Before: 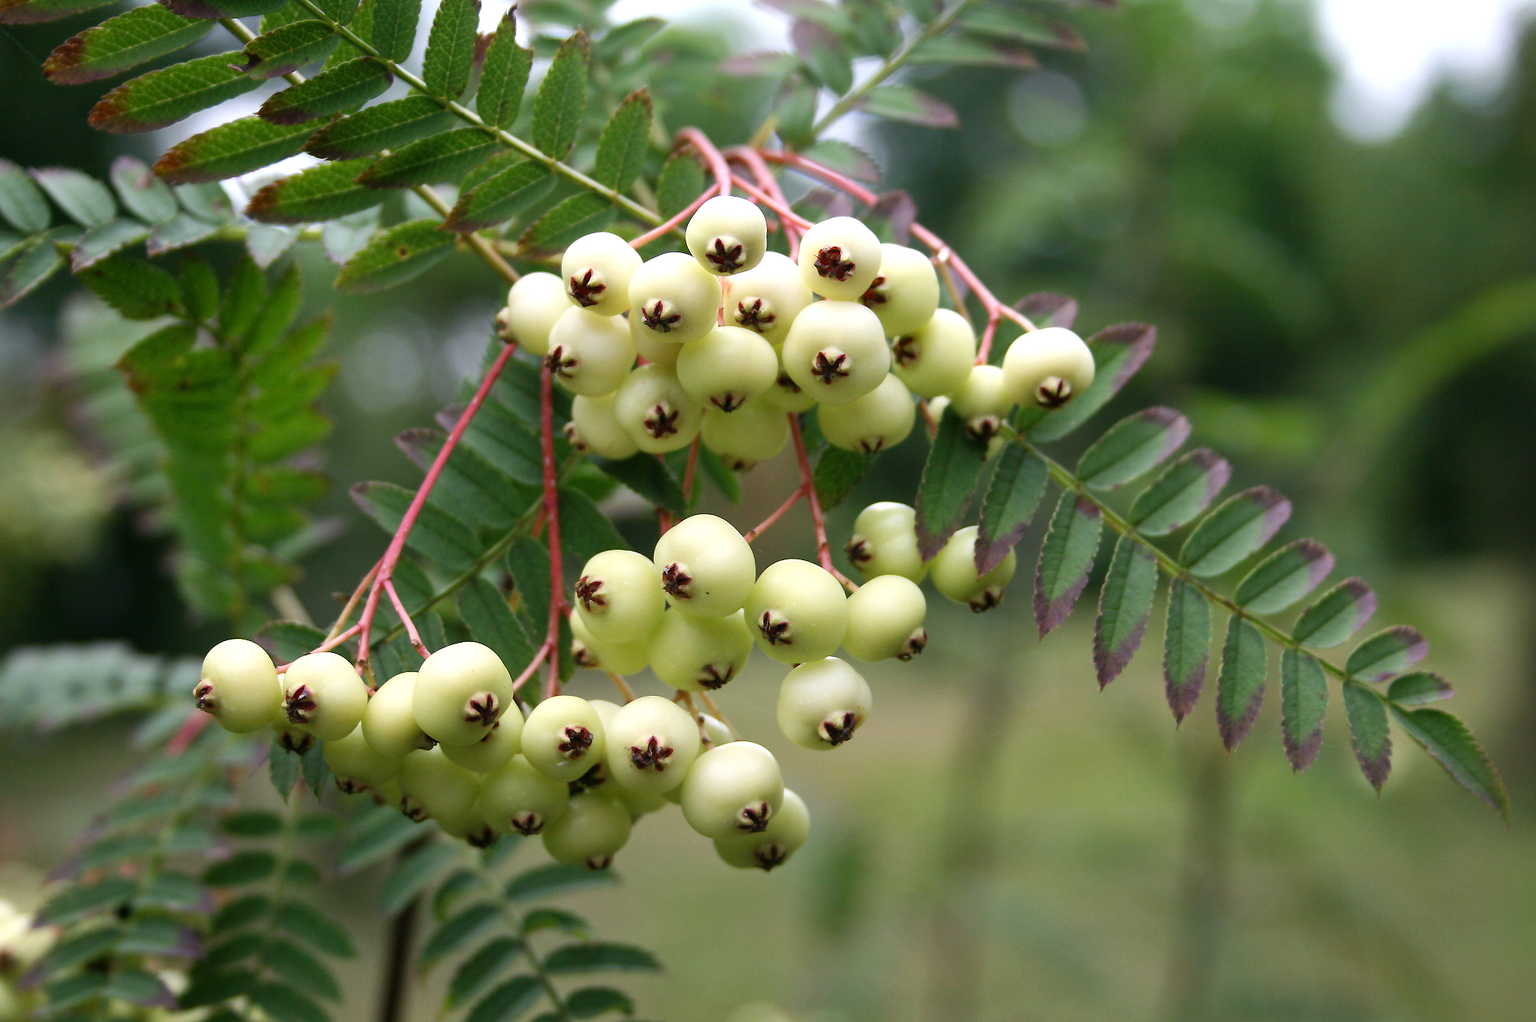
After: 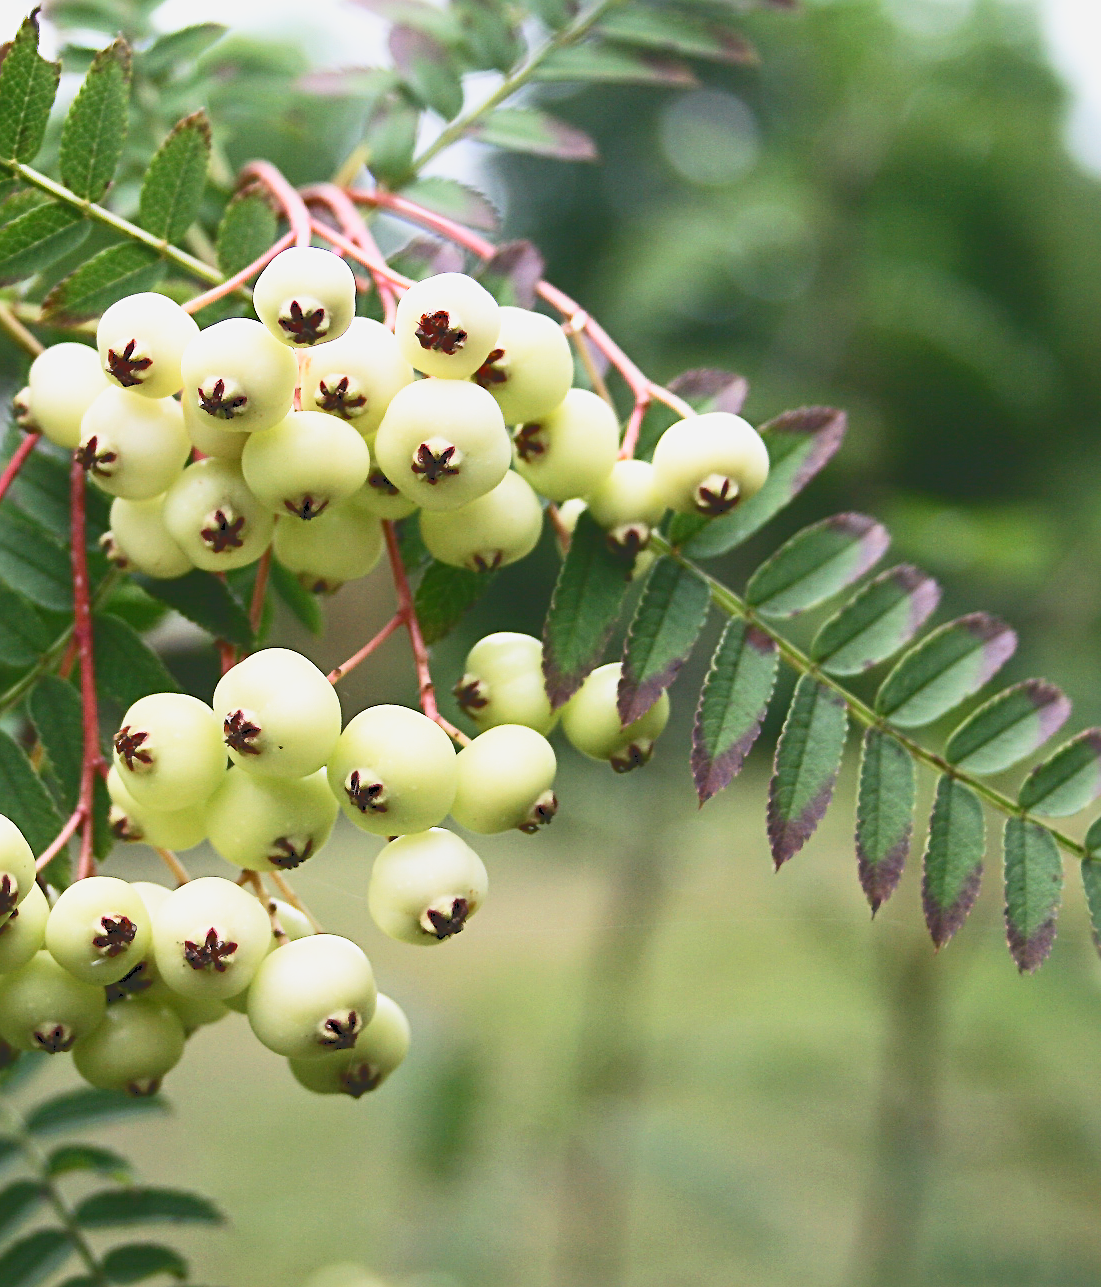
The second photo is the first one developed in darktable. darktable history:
crop: left 31.601%, top 0.01%, right 11.497%
sharpen: radius 3.091
exposure: exposure -0.154 EV, compensate exposure bias true, compensate highlight preservation false
base curve: curves: ch0 [(0, 0) (0.088, 0.125) (0.176, 0.251) (0.354, 0.501) (0.613, 0.749) (1, 0.877)], preserve colors none
tone curve: curves: ch0 [(0, 0) (0.003, 0.169) (0.011, 0.173) (0.025, 0.177) (0.044, 0.184) (0.069, 0.191) (0.1, 0.199) (0.136, 0.206) (0.177, 0.221) (0.224, 0.248) (0.277, 0.284) (0.335, 0.344) (0.399, 0.413) (0.468, 0.497) (0.543, 0.594) (0.623, 0.691) (0.709, 0.779) (0.801, 0.868) (0.898, 0.931) (1, 1)], color space Lab, independent channels, preserve colors none
